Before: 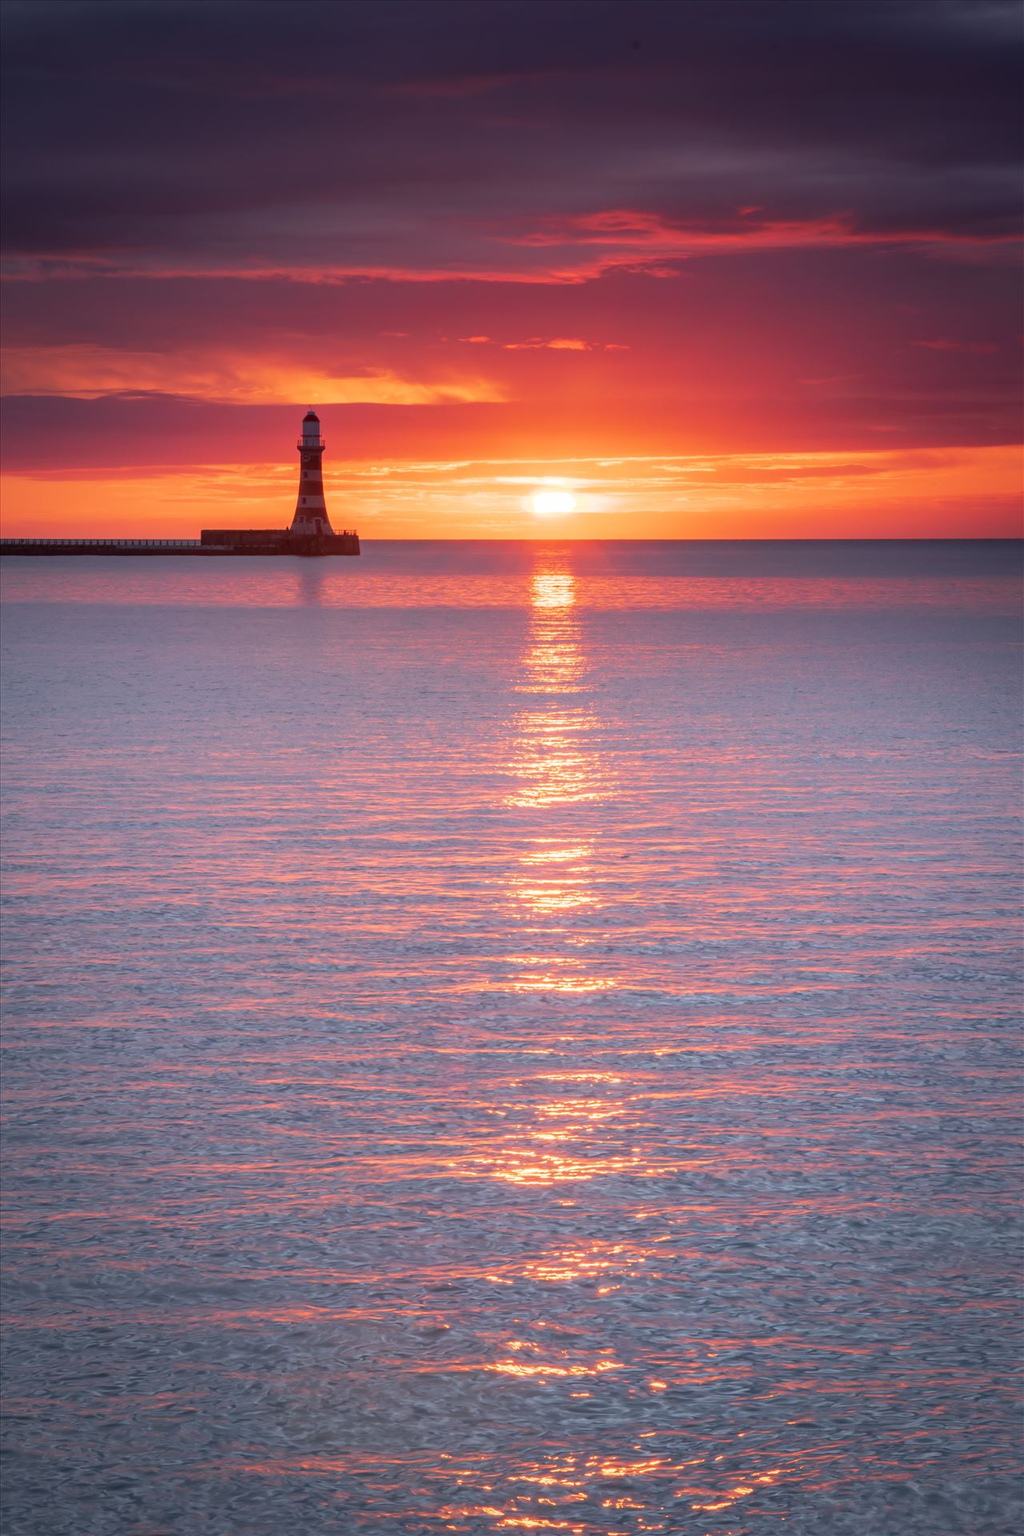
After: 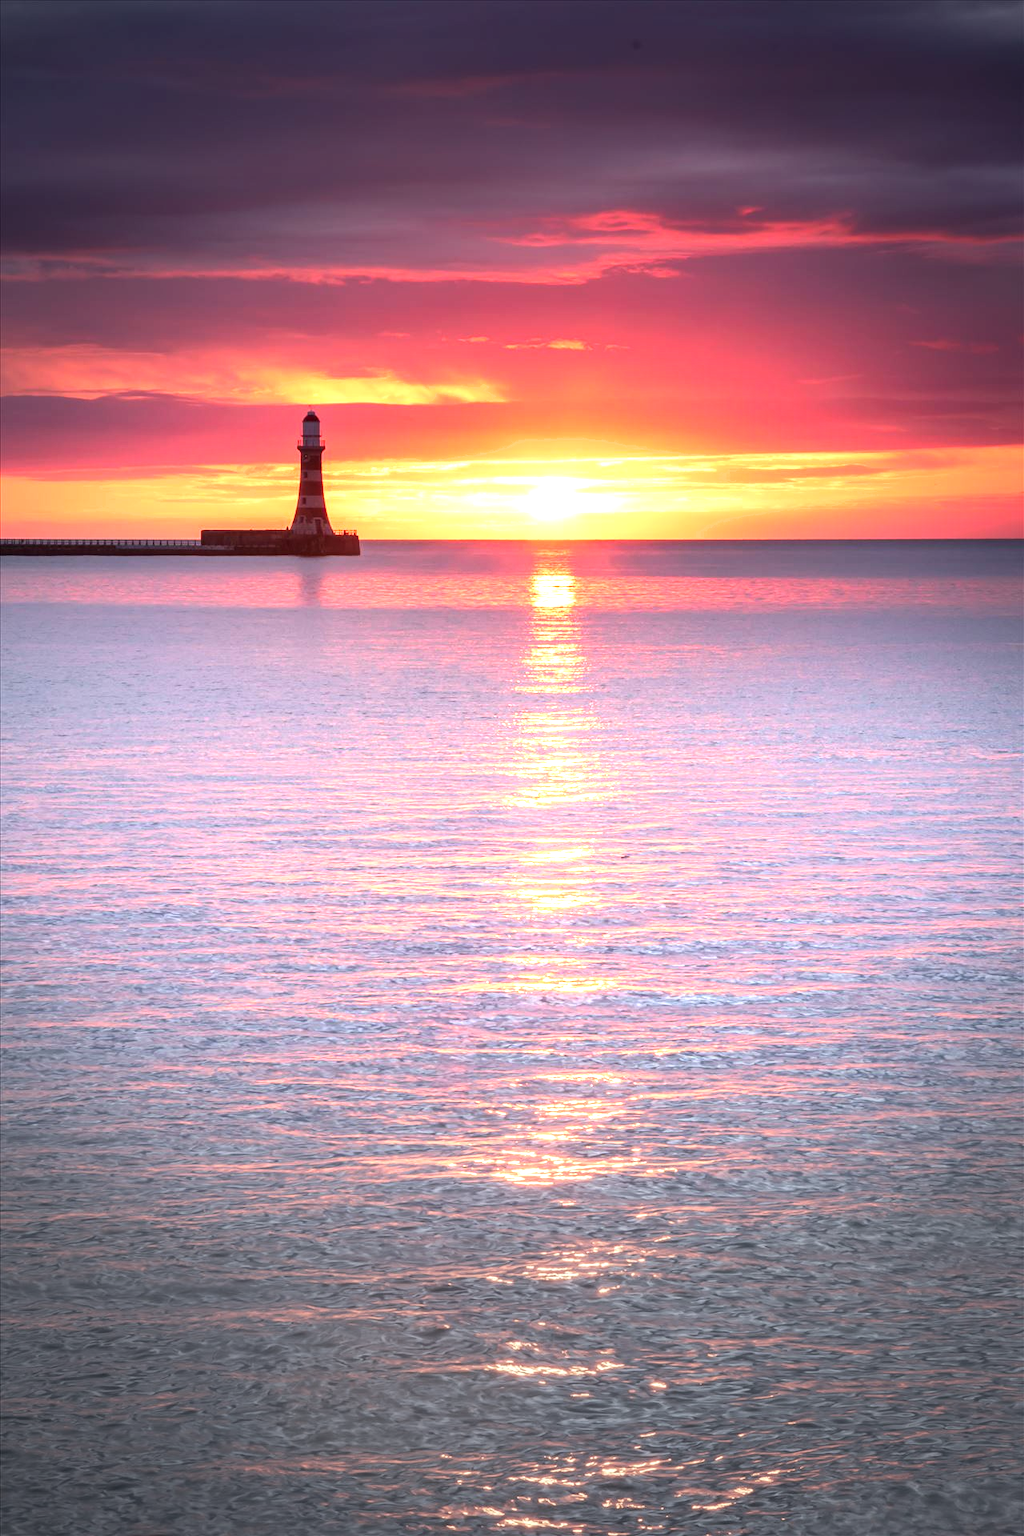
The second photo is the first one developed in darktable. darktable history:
tone equalizer: -8 EV -0.736 EV, -7 EV -0.721 EV, -6 EV -0.59 EV, -5 EV -0.365 EV, -3 EV 0.382 EV, -2 EV 0.6 EV, -1 EV 0.695 EV, +0 EV 0.769 EV, edges refinement/feathering 500, mask exposure compensation -1.57 EV, preserve details guided filter
shadows and highlights: radius 127.83, shadows 30.42, highlights -30.68, low approximation 0.01, soften with gaussian
vignetting: fall-off start 99.28%, center (-0.057, -0.353), width/height ratio 1.321
exposure: black level correction 0, exposure 0.704 EV, compensate highlight preservation false
